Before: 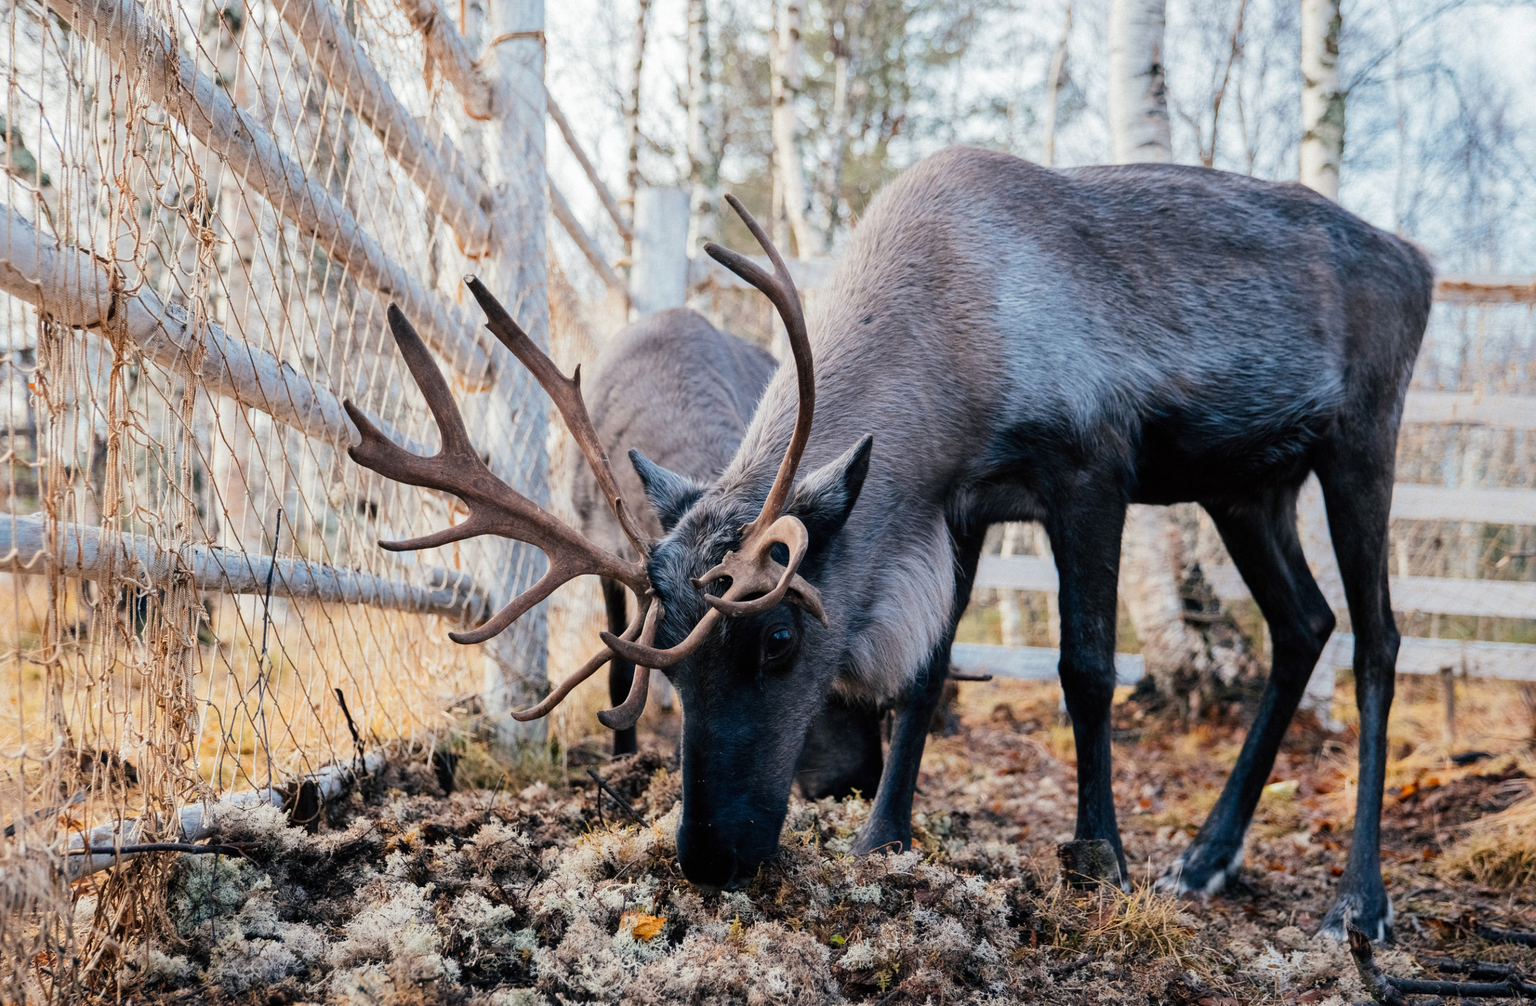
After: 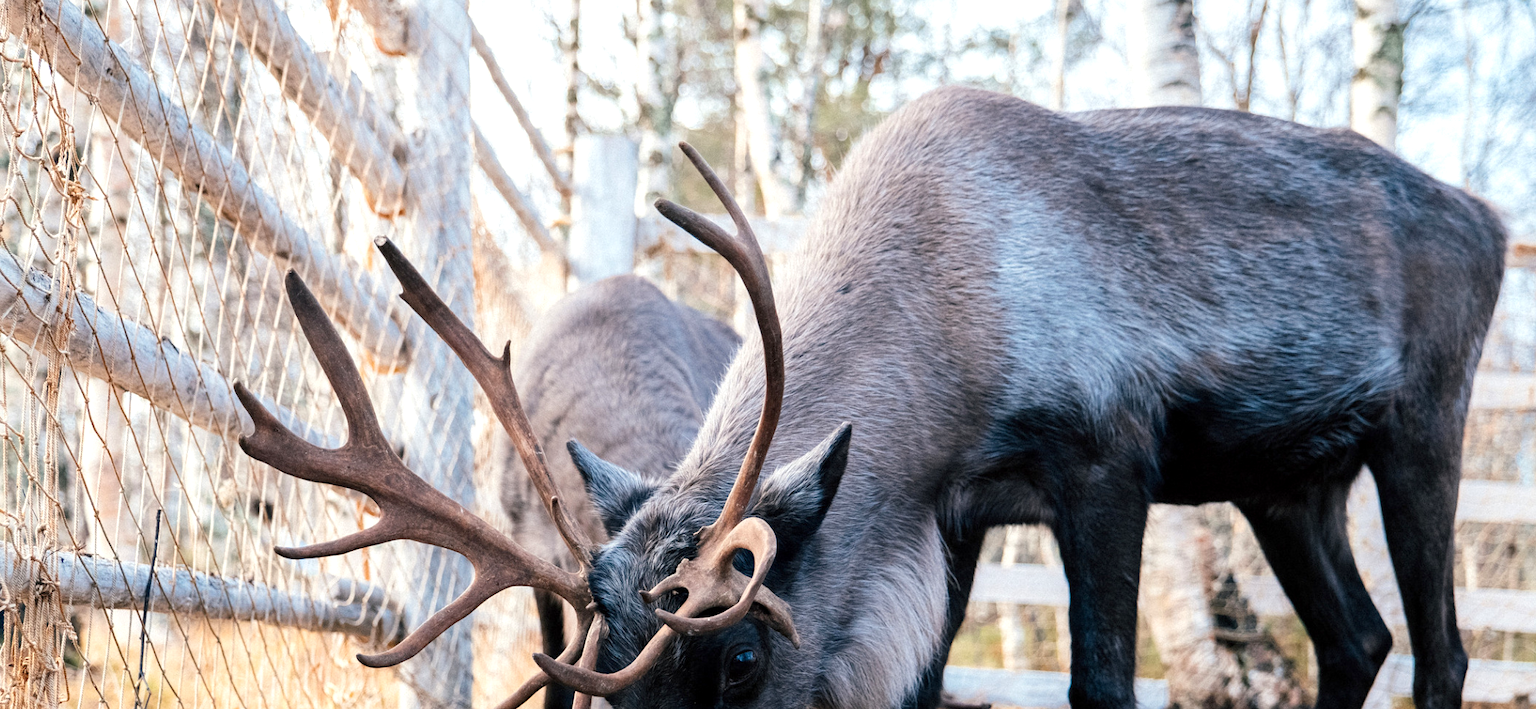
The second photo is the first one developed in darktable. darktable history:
crop and rotate: left 9.345%, top 7.22%, right 4.982%, bottom 32.331%
exposure: black level correction 0.001, exposure 0.5 EV, compensate exposure bias true, compensate highlight preservation false
